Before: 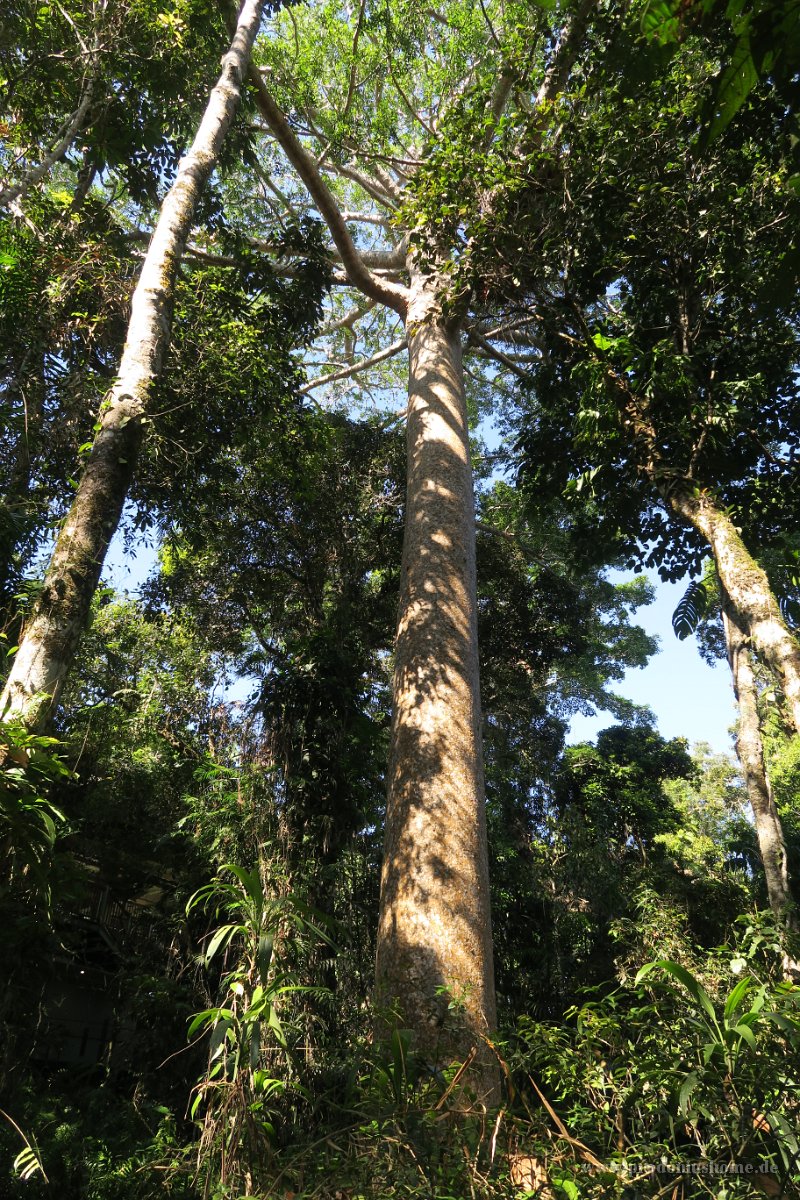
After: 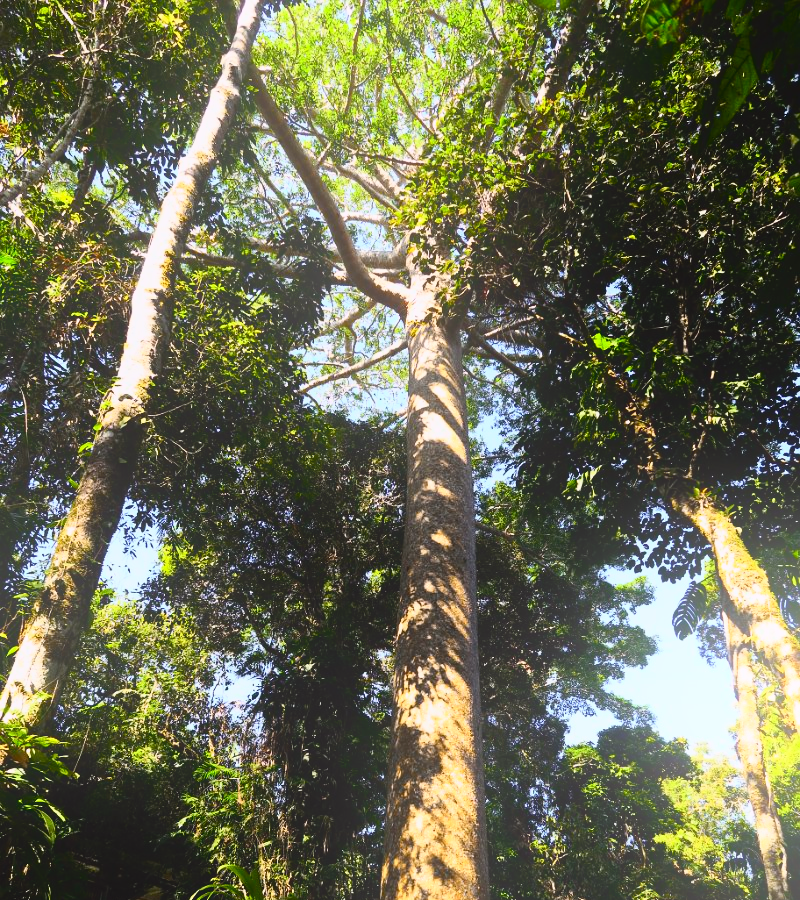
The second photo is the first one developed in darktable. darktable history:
crop: bottom 24.988%
bloom: on, module defaults
tone curve: curves: ch0 [(0, 0.031) (0.145, 0.106) (0.319, 0.269) (0.495, 0.544) (0.707, 0.833) (0.859, 0.931) (1, 0.967)]; ch1 [(0, 0) (0.279, 0.218) (0.424, 0.411) (0.495, 0.504) (0.538, 0.55) (0.578, 0.595) (0.707, 0.778) (1, 1)]; ch2 [(0, 0) (0.125, 0.089) (0.353, 0.329) (0.436, 0.432) (0.552, 0.554) (0.615, 0.674) (1, 1)], color space Lab, independent channels, preserve colors none
